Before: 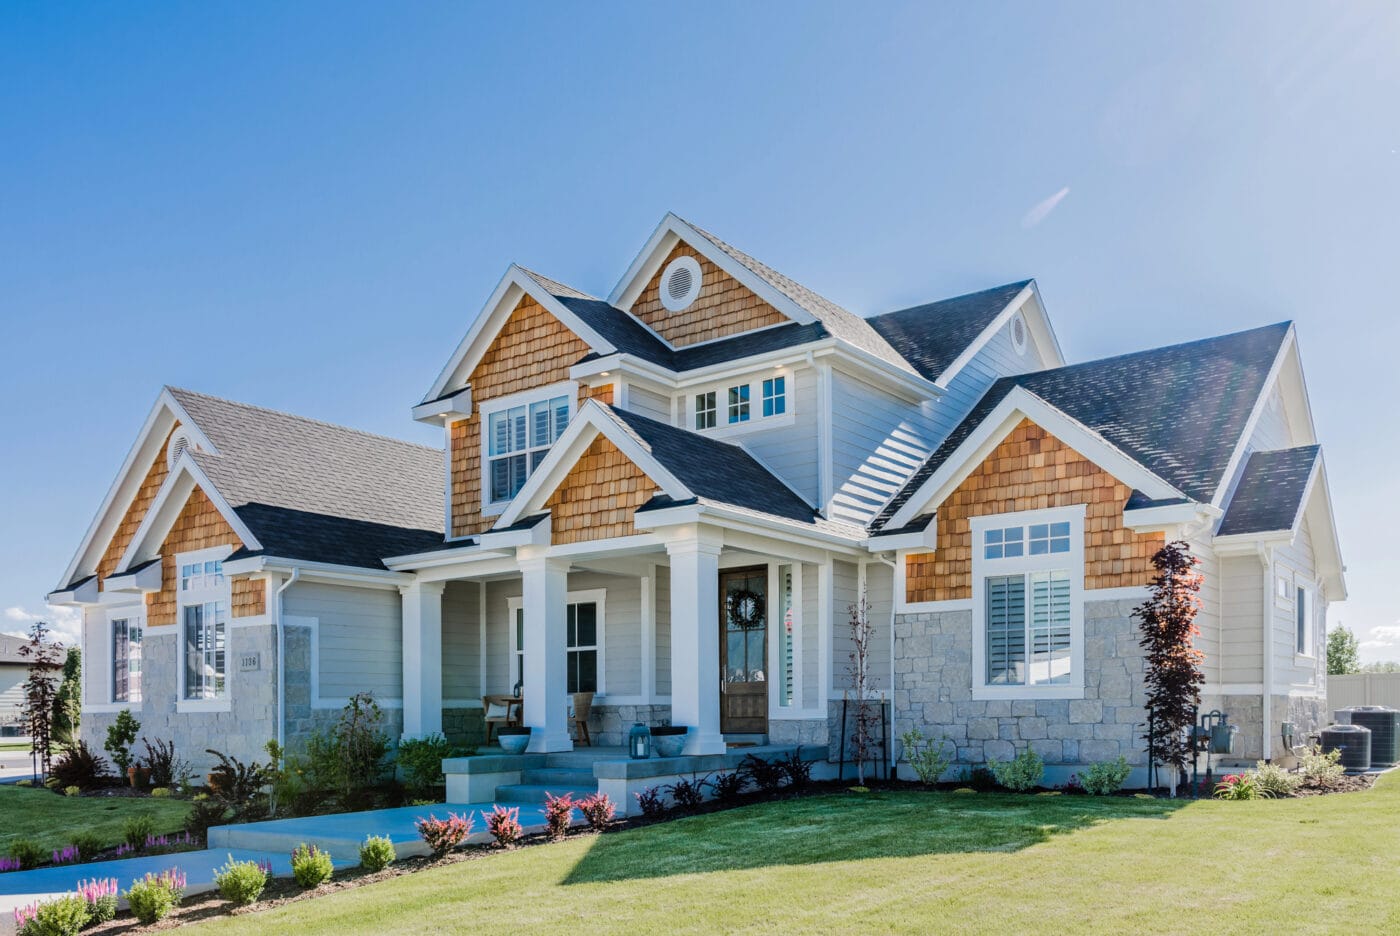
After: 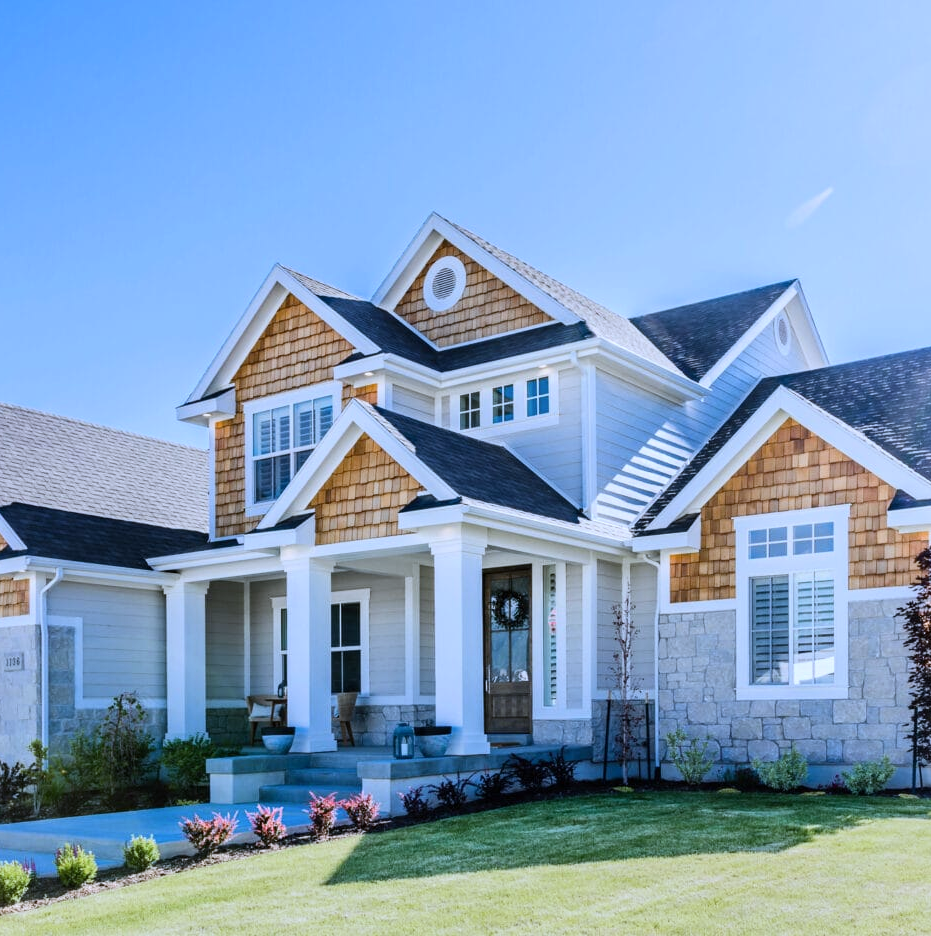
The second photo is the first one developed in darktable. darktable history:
white balance: red 0.948, green 1.02, blue 1.176
crop: left 16.899%, right 16.556%
contrast brightness saturation: contrast 0.15, brightness 0.05
